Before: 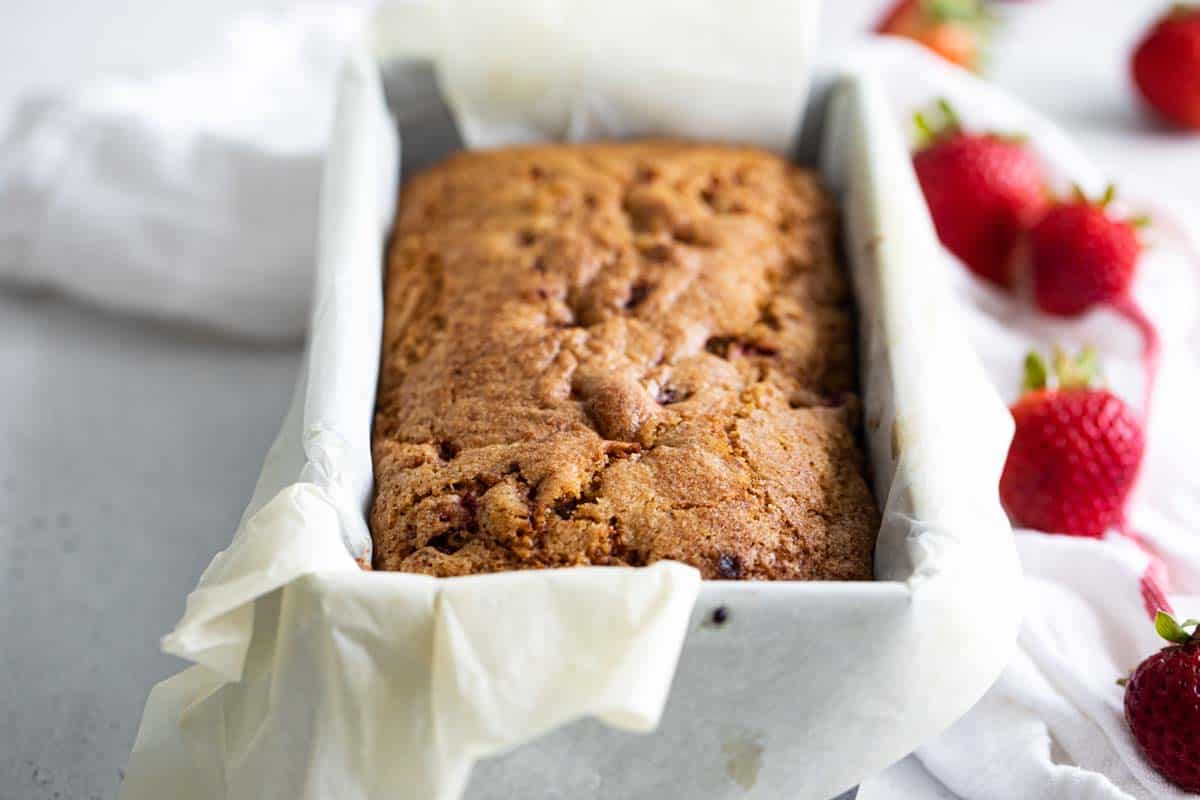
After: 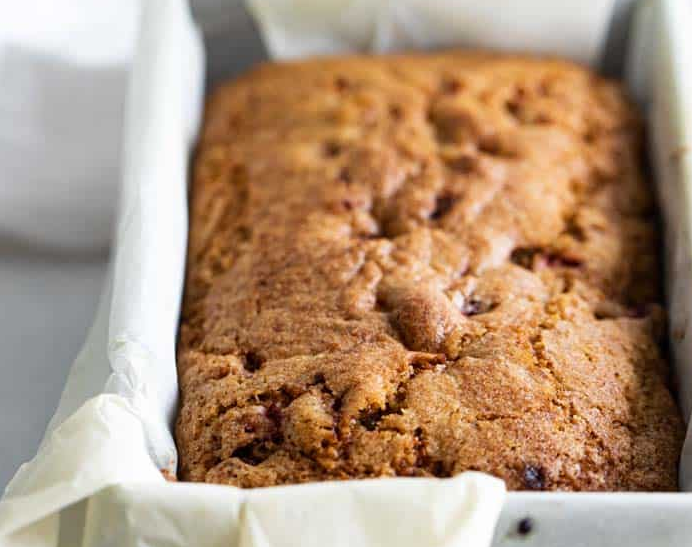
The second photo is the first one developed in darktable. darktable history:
crop: left 16.254%, top 11.192%, right 26.024%, bottom 20.398%
